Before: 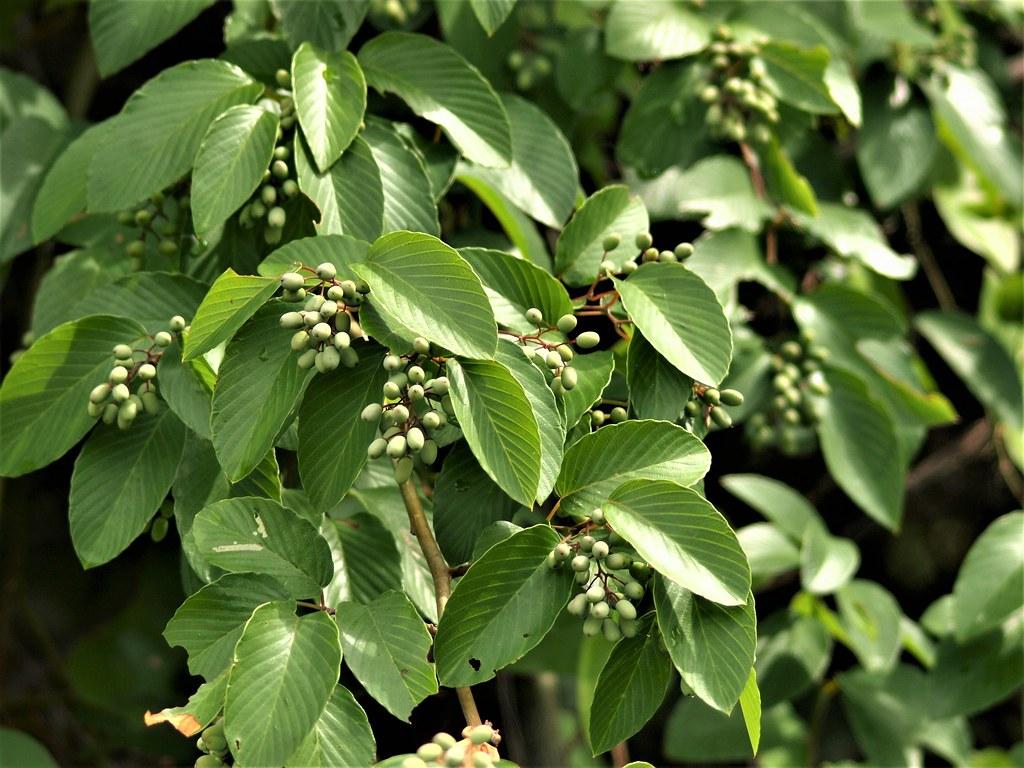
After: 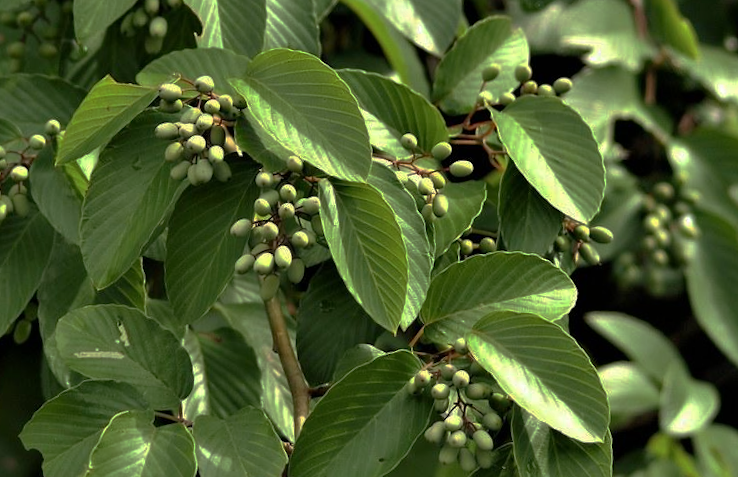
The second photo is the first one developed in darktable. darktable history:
crop and rotate: angle -3.5°, left 9.721%, top 20.85%, right 12.453%, bottom 12.08%
base curve: curves: ch0 [(0, 0) (0.826, 0.587) (1, 1)], preserve colors none
